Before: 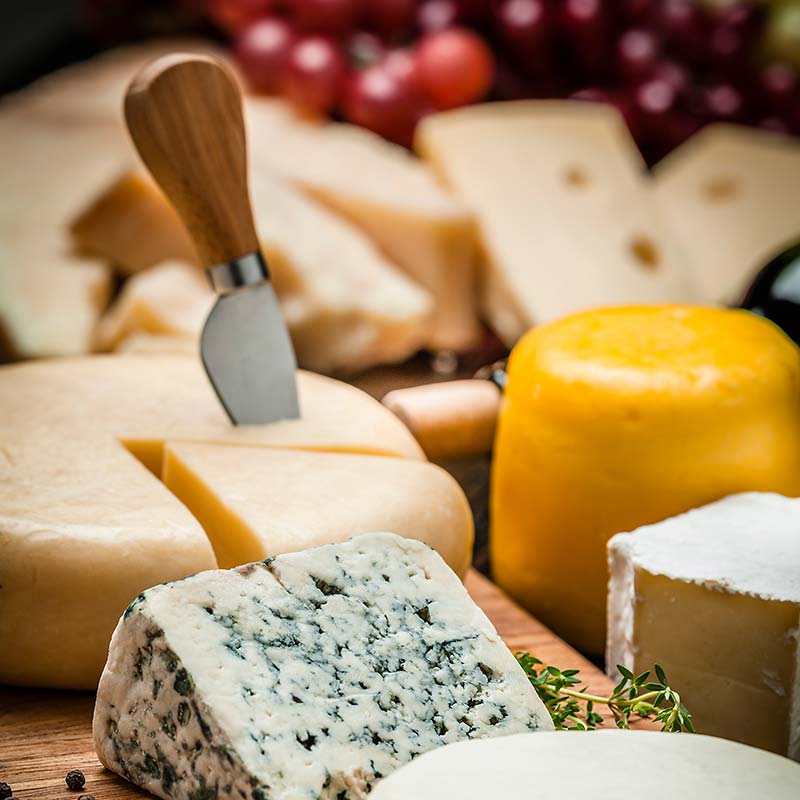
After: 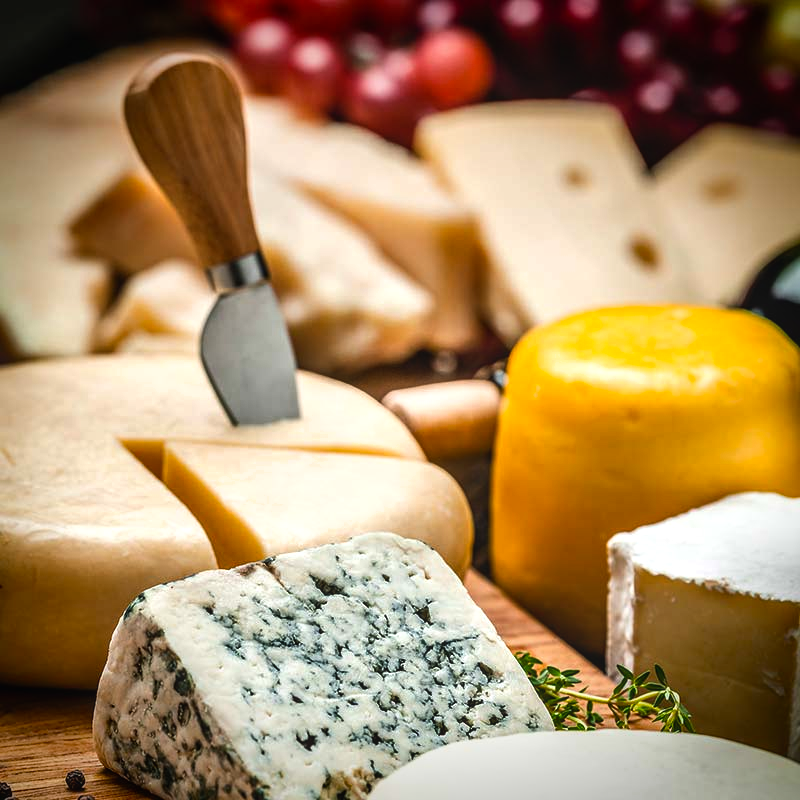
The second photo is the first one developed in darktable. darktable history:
tone equalizer: -8 EV -0.417 EV, -7 EV -0.389 EV, -6 EV -0.333 EV, -5 EV -0.222 EV, -3 EV 0.222 EV, -2 EV 0.333 EV, -1 EV 0.389 EV, +0 EV 0.417 EV, edges refinement/feathering 500, mask exposure compensation -1.57 EV, preserve details no
vignetting: fall-off start 88.53%, fall-off radius 44.2%, saturation 0.376, width/height ratio 1.161
shadows and highlights: soften with gaussian
local contrast: detail 110%
